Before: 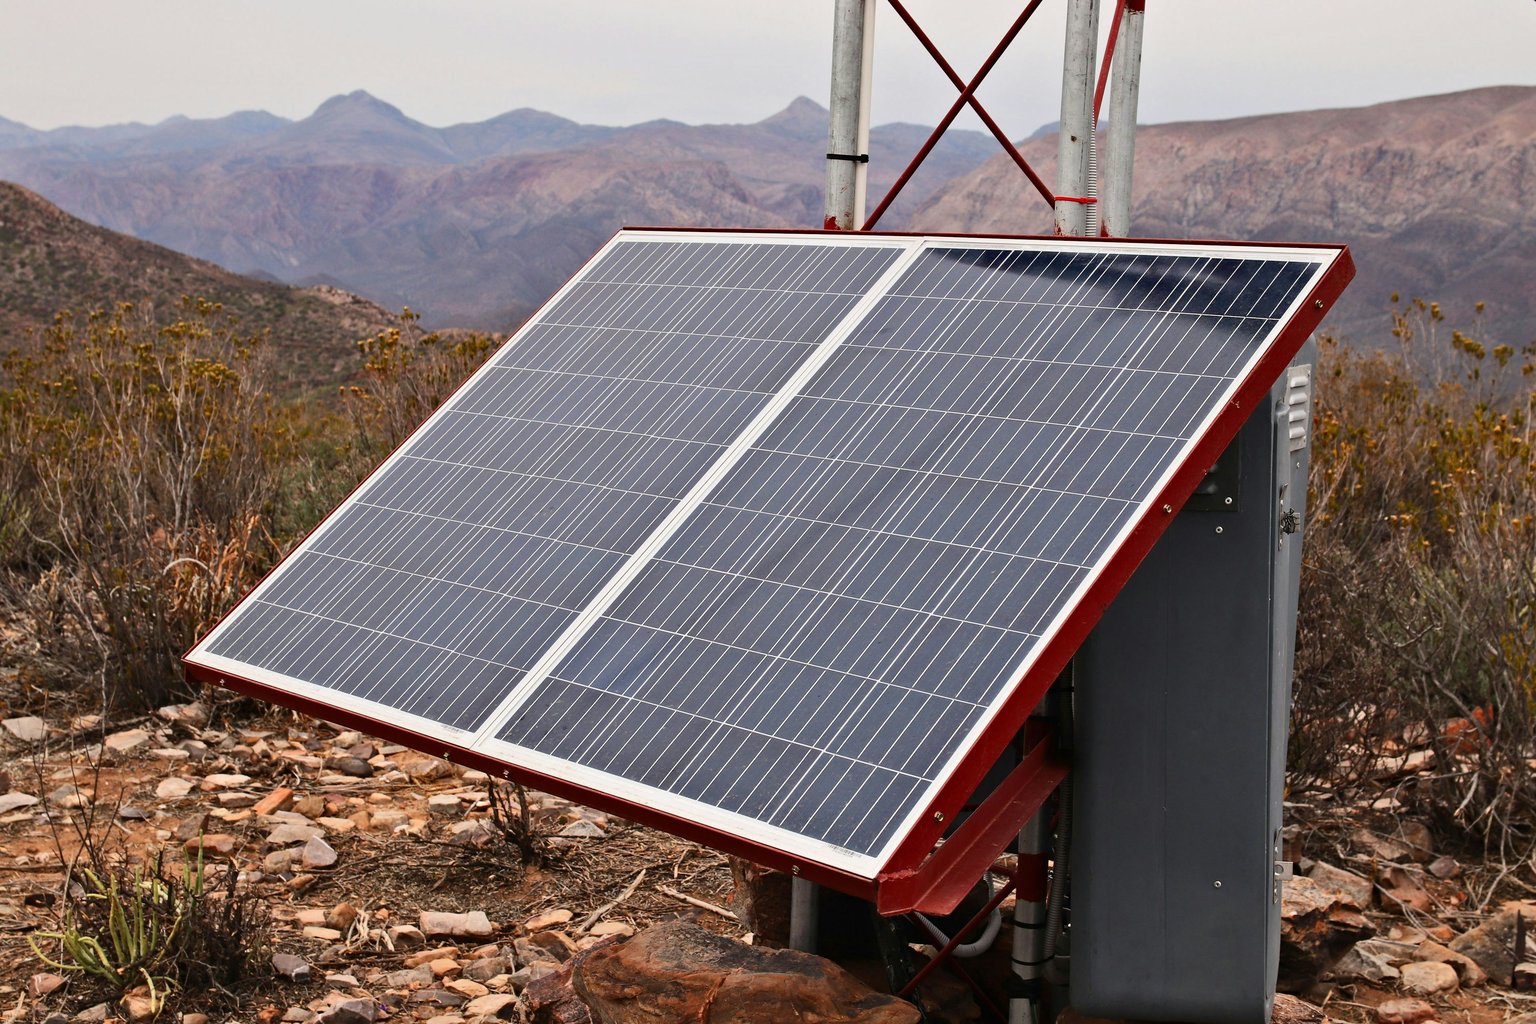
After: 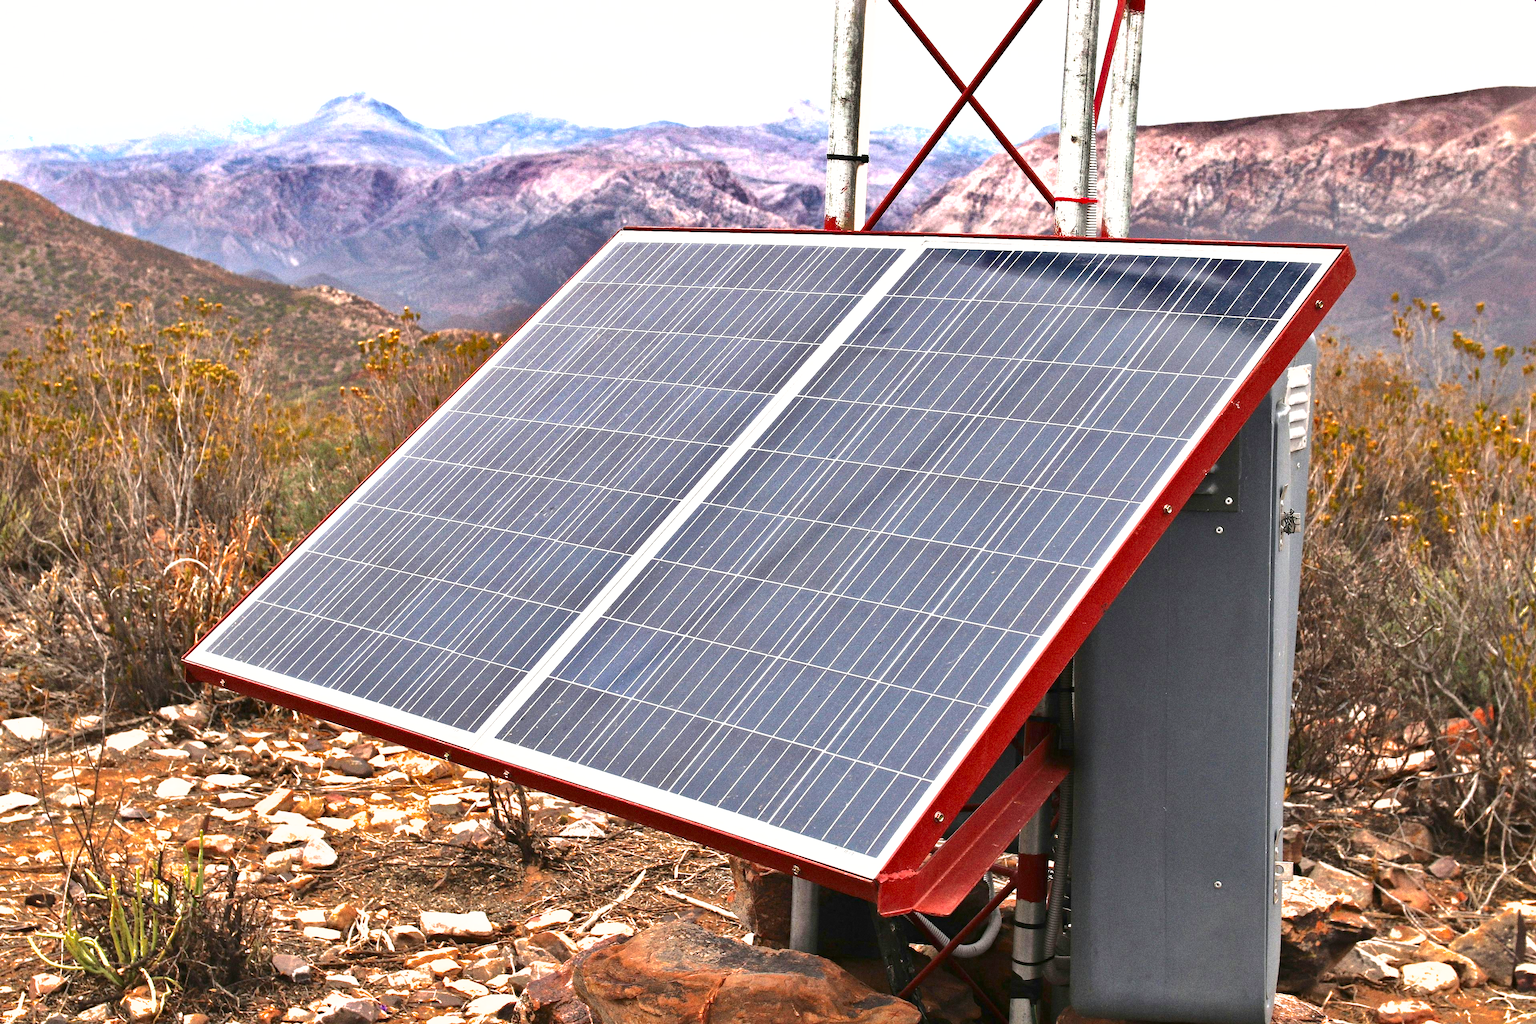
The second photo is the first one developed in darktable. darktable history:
exposure: black level correction 0, exposure 1.5 EV, compensate exposure bias true, compensate highlight preservation false
grain: coarseness 0.09 ISO, strength 40%
shadows and highlights: shadows -19.91, highlights -73.15
